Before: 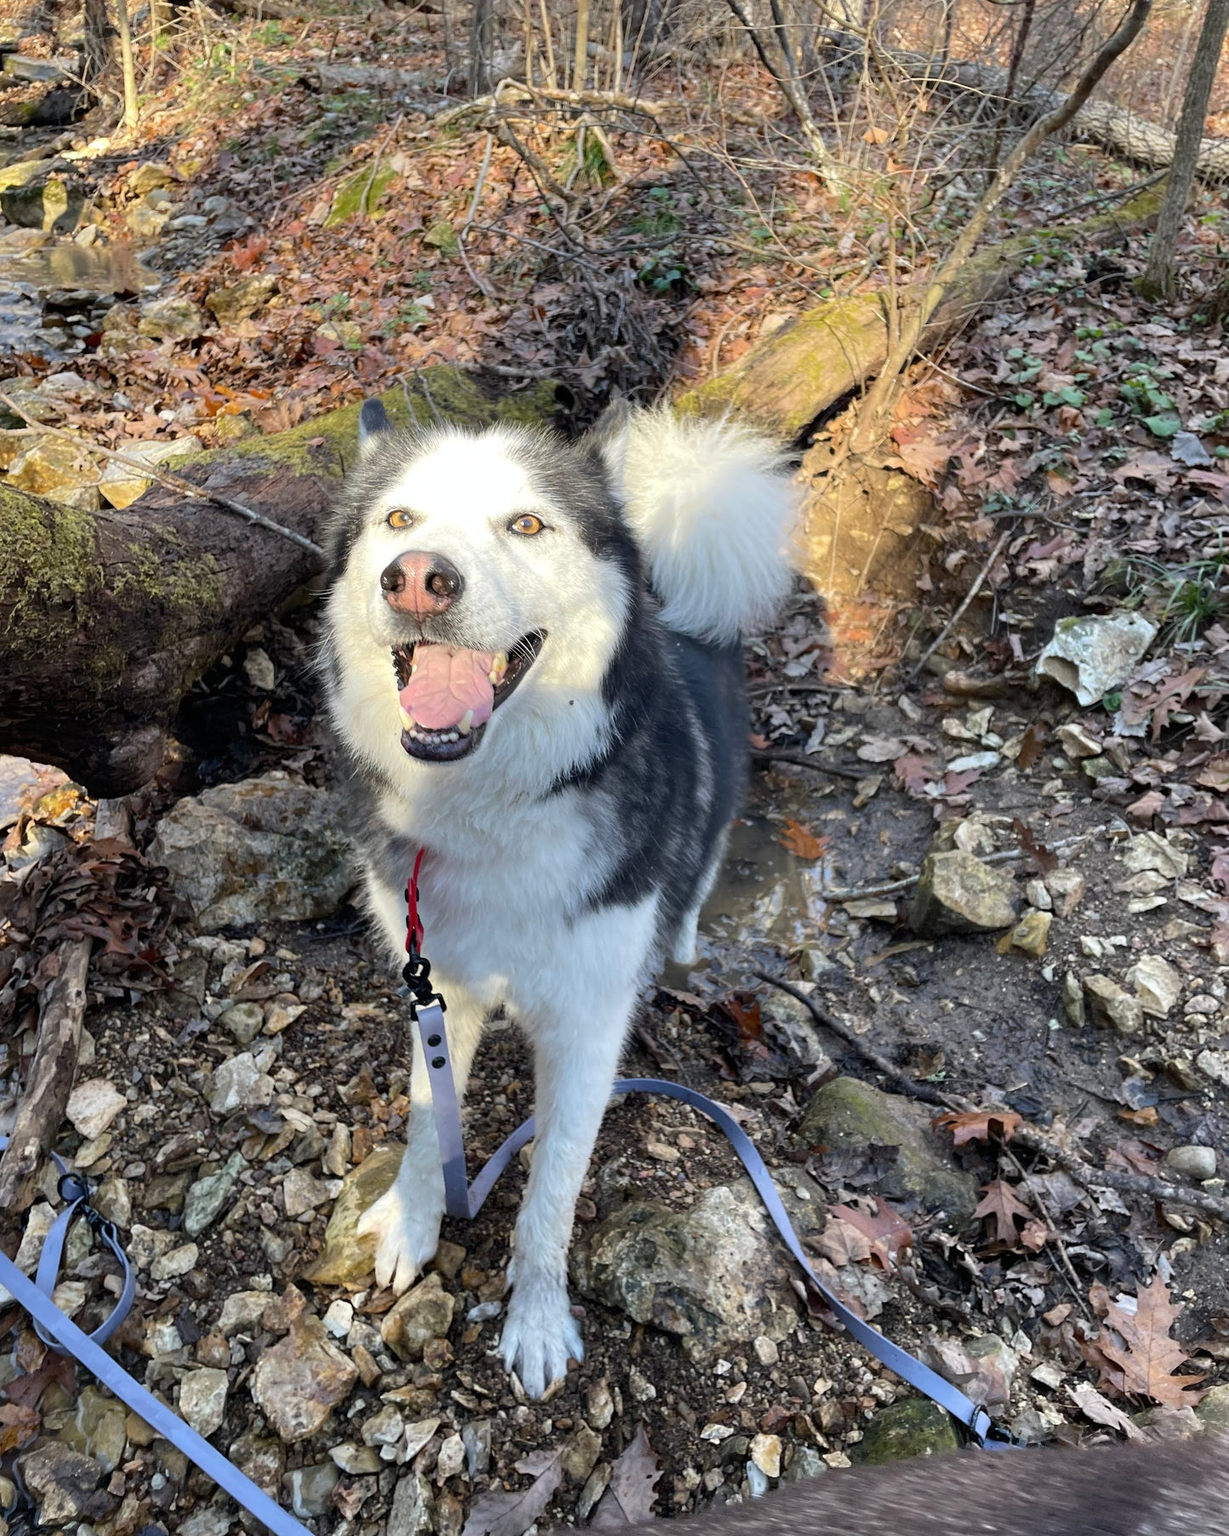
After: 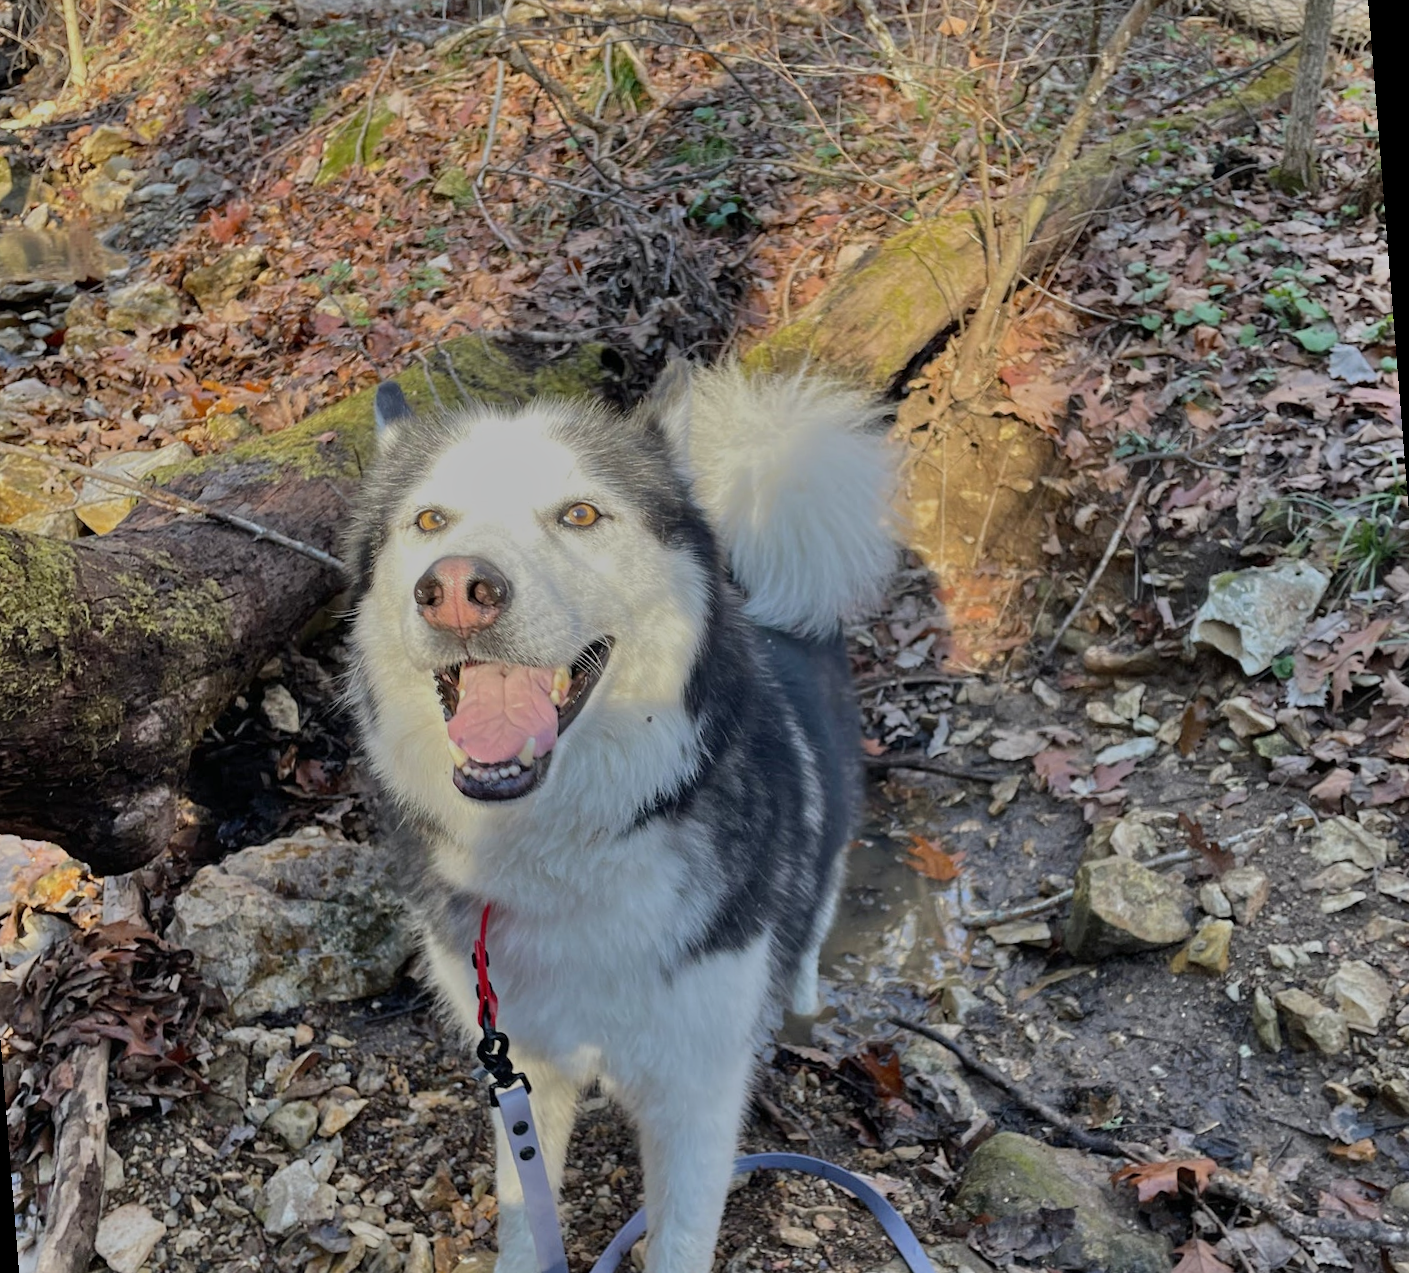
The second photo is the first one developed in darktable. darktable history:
shadows and highlights: shadows 53, soften with gaussian
crop: bottom 19.644%
tone equalizer: -8 EV -0.002 EV, -7 EV 0.005 EV, -6 EV -0.008 EV, -5 EV 0.007 EV, -4 EV -0.042 EV, -3 EV -0.233 EV, -2 EV -0.662 EV, -1 EV -0.983 EV, +0 EV -0.969 EV, smoothing diameter 2%, edges refinement/feathering 20, mask exposure compensation -1.57 EV, filter diffusion 5
rotate and perspective: rotation -4.57°, crop left 0.054, crop right 0.944, crop top 0.087, crop bottom 0.914
